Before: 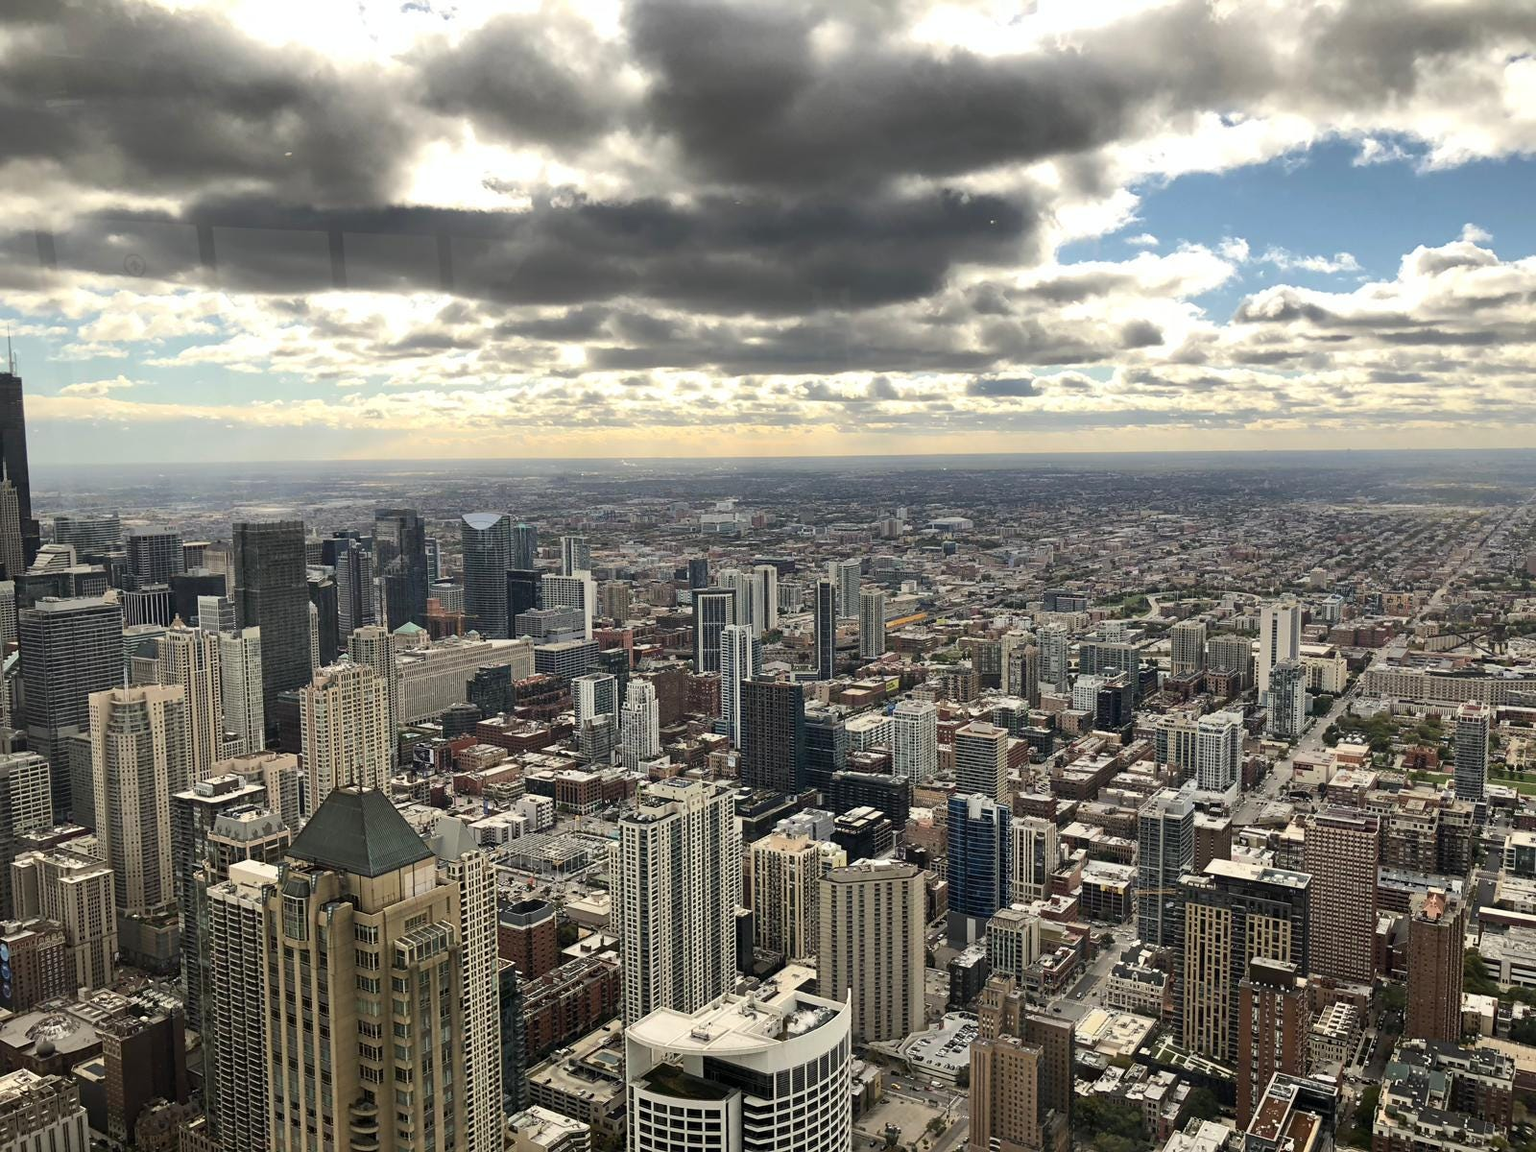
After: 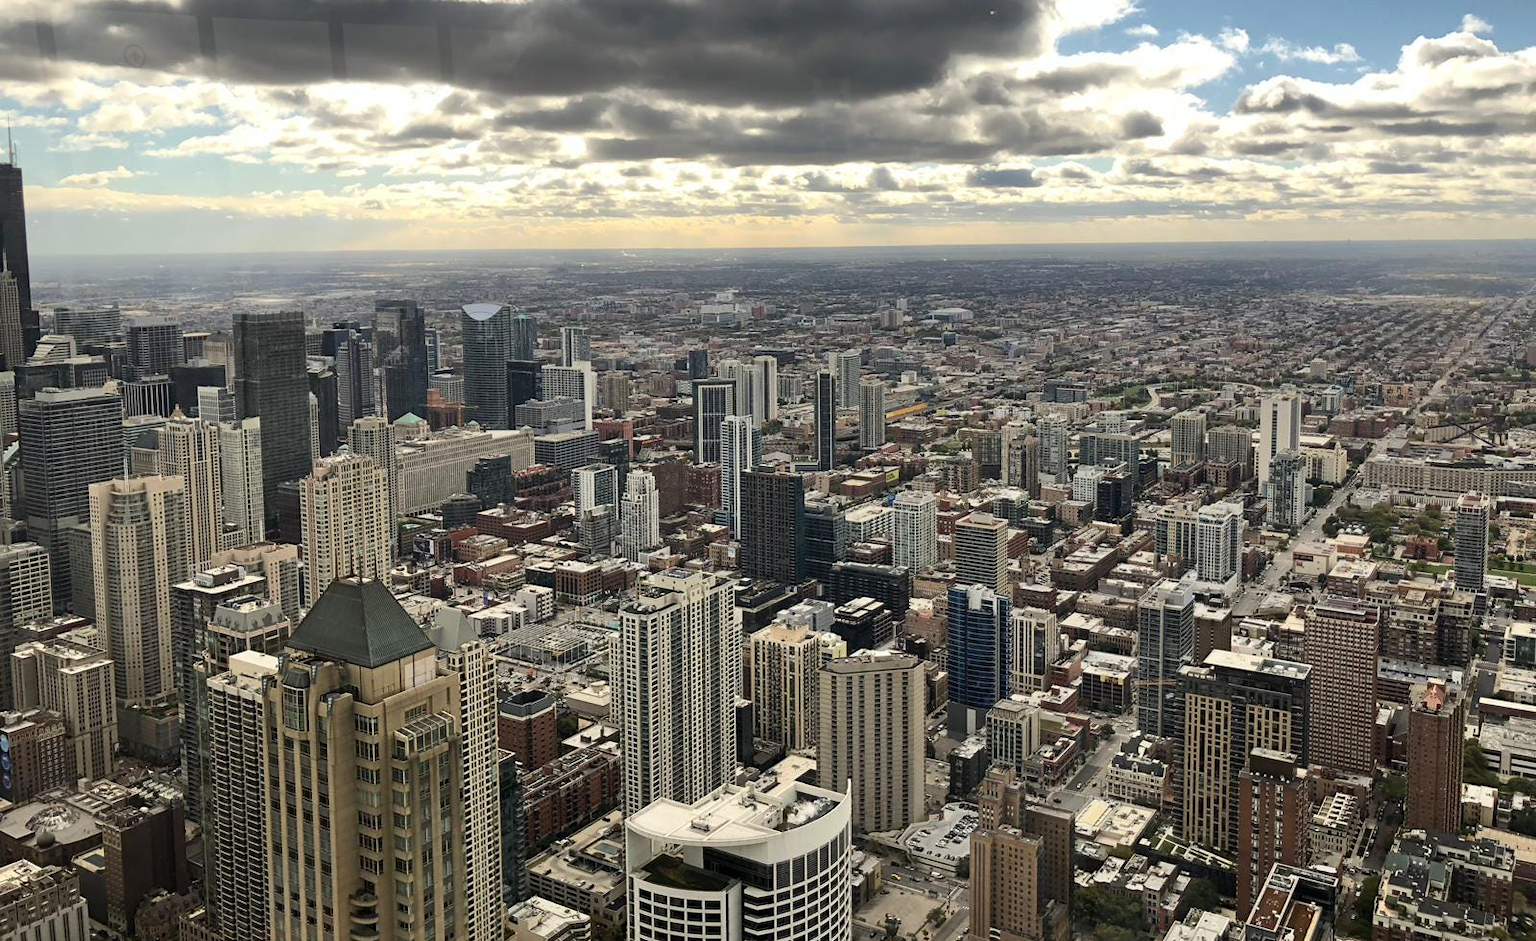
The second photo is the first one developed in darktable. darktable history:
crop and rotate: top 18.198%
